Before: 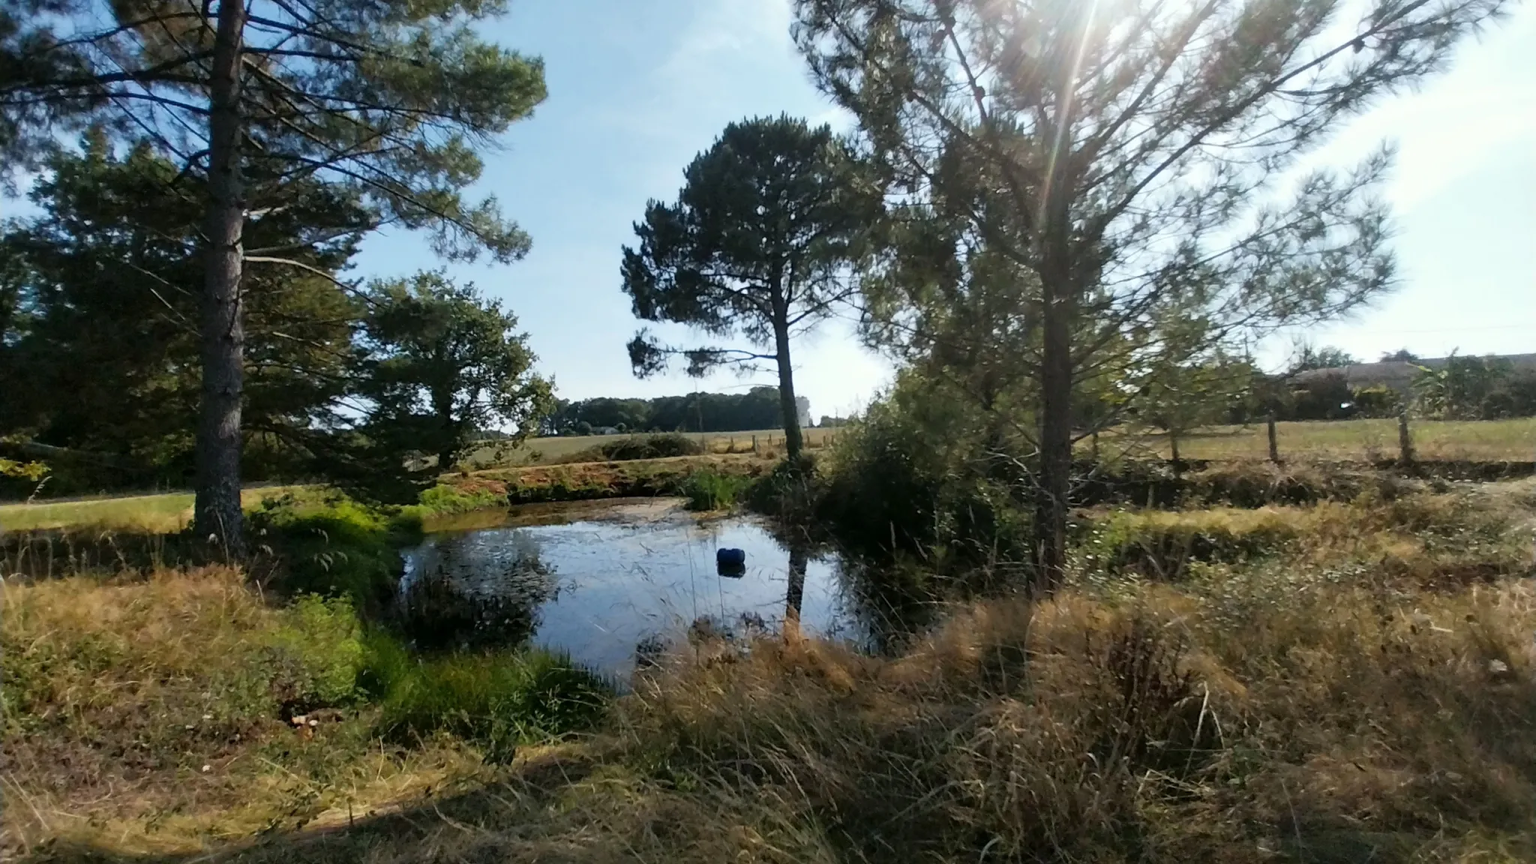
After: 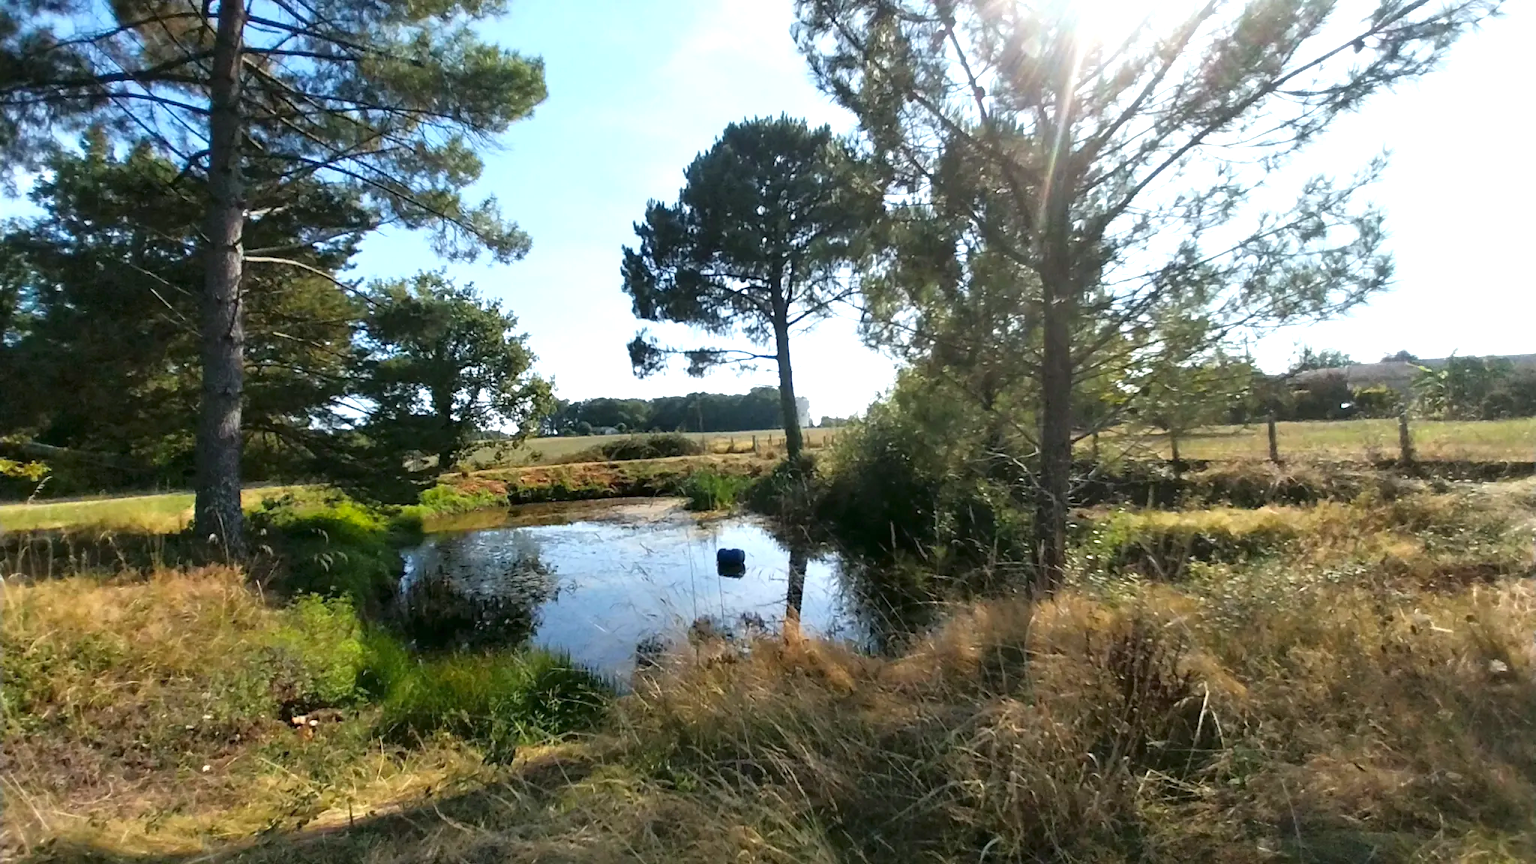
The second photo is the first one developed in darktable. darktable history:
exposure: black level correction 0, exposure 1.097 EV, compensate exposure bias true, compensate highlight preservation false
shadows and highlights: radius 121.2, shadows 21.82, white point adjustment -9.57, highlights -14.26, soften with gaussian
